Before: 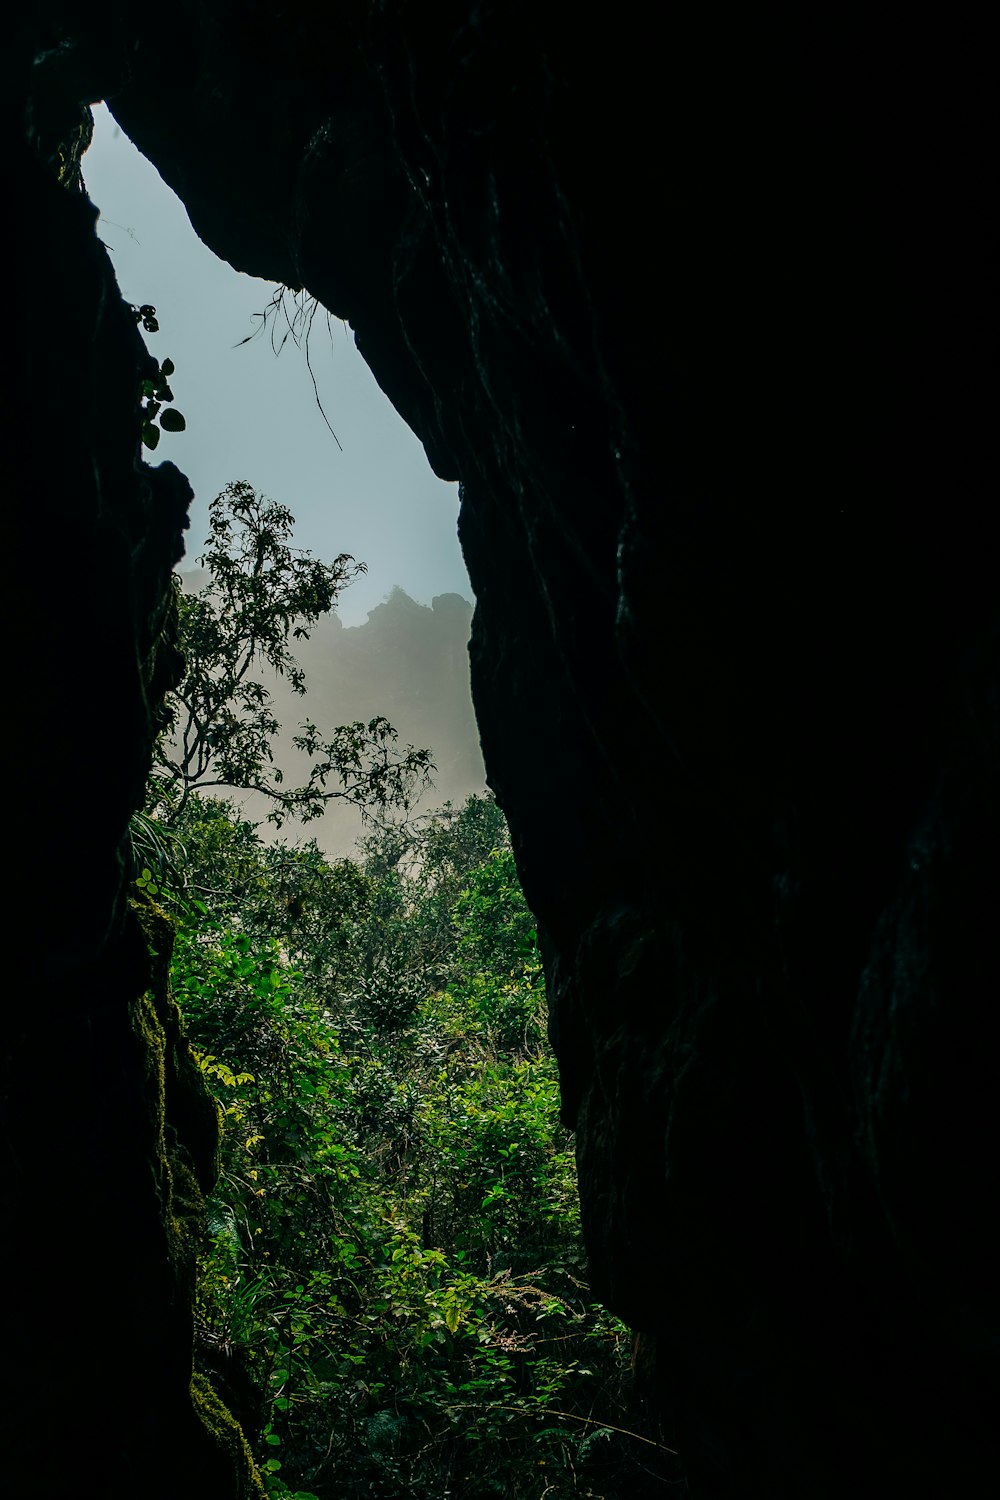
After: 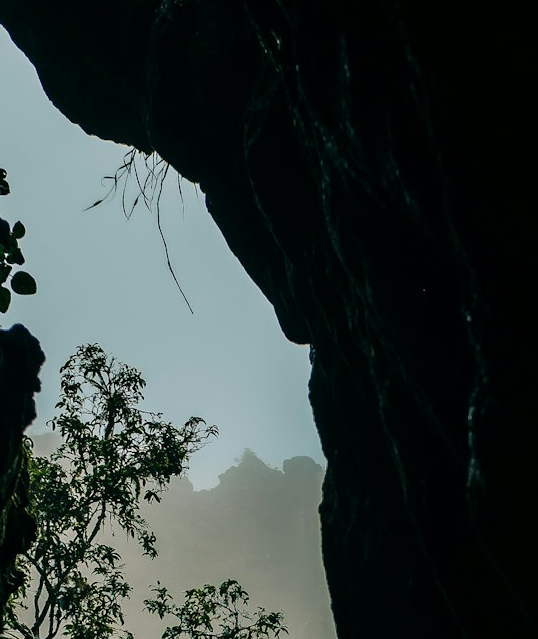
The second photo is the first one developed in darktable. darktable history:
crop: left 14.961%, top 9.141%, right 31.152%, bottom 48.255%
